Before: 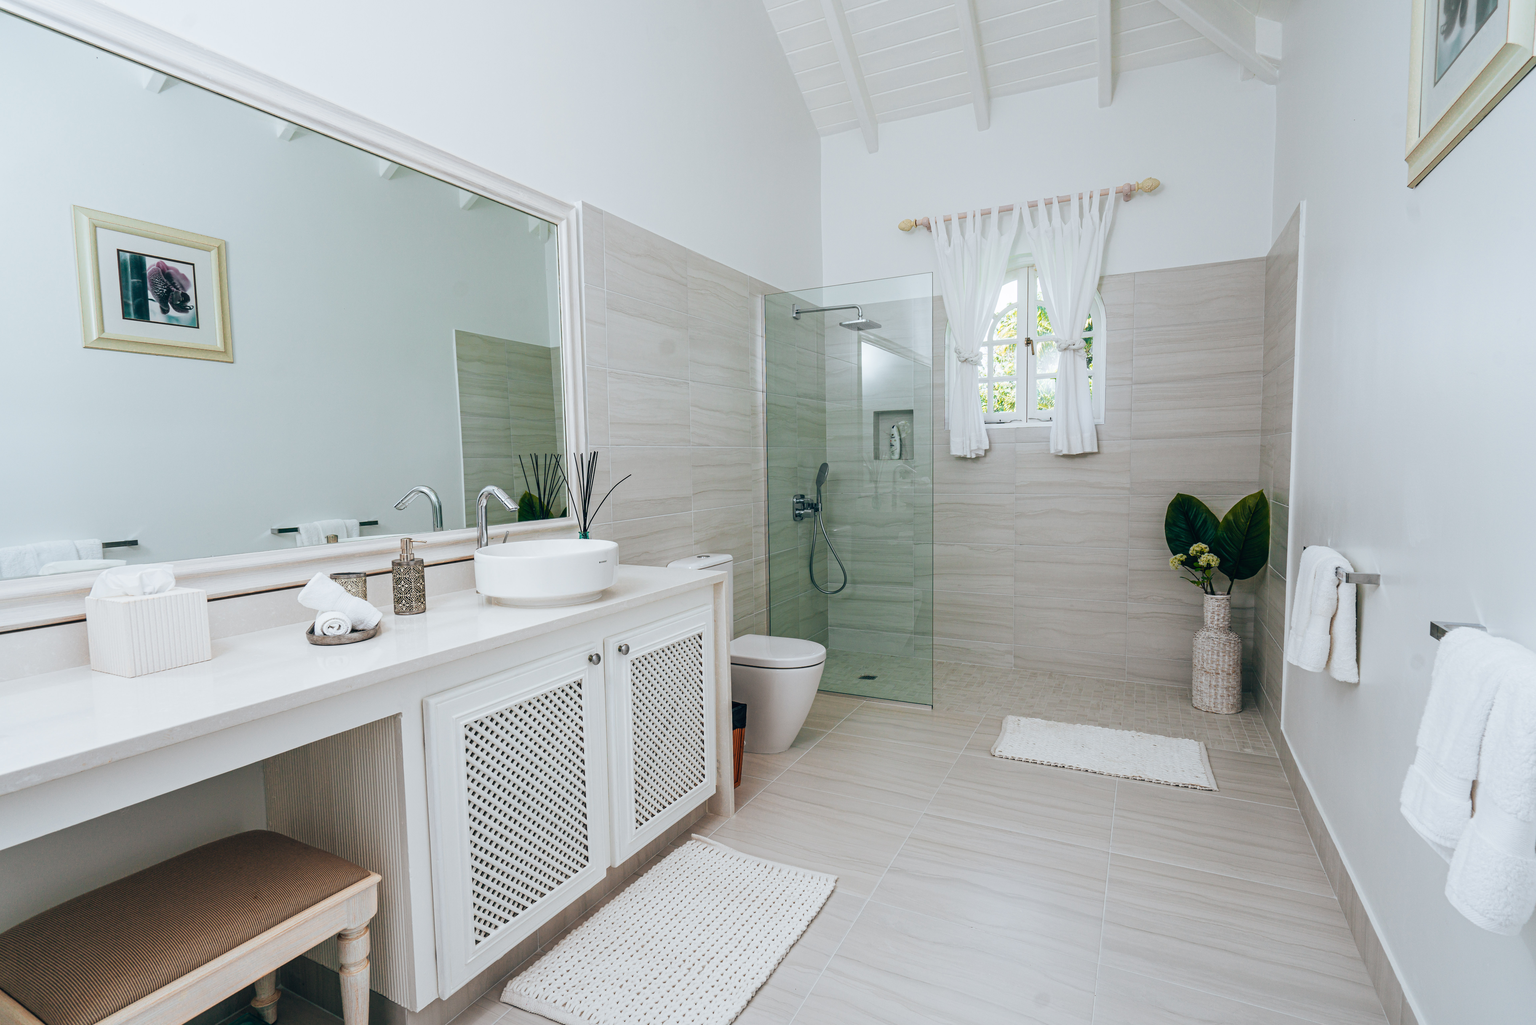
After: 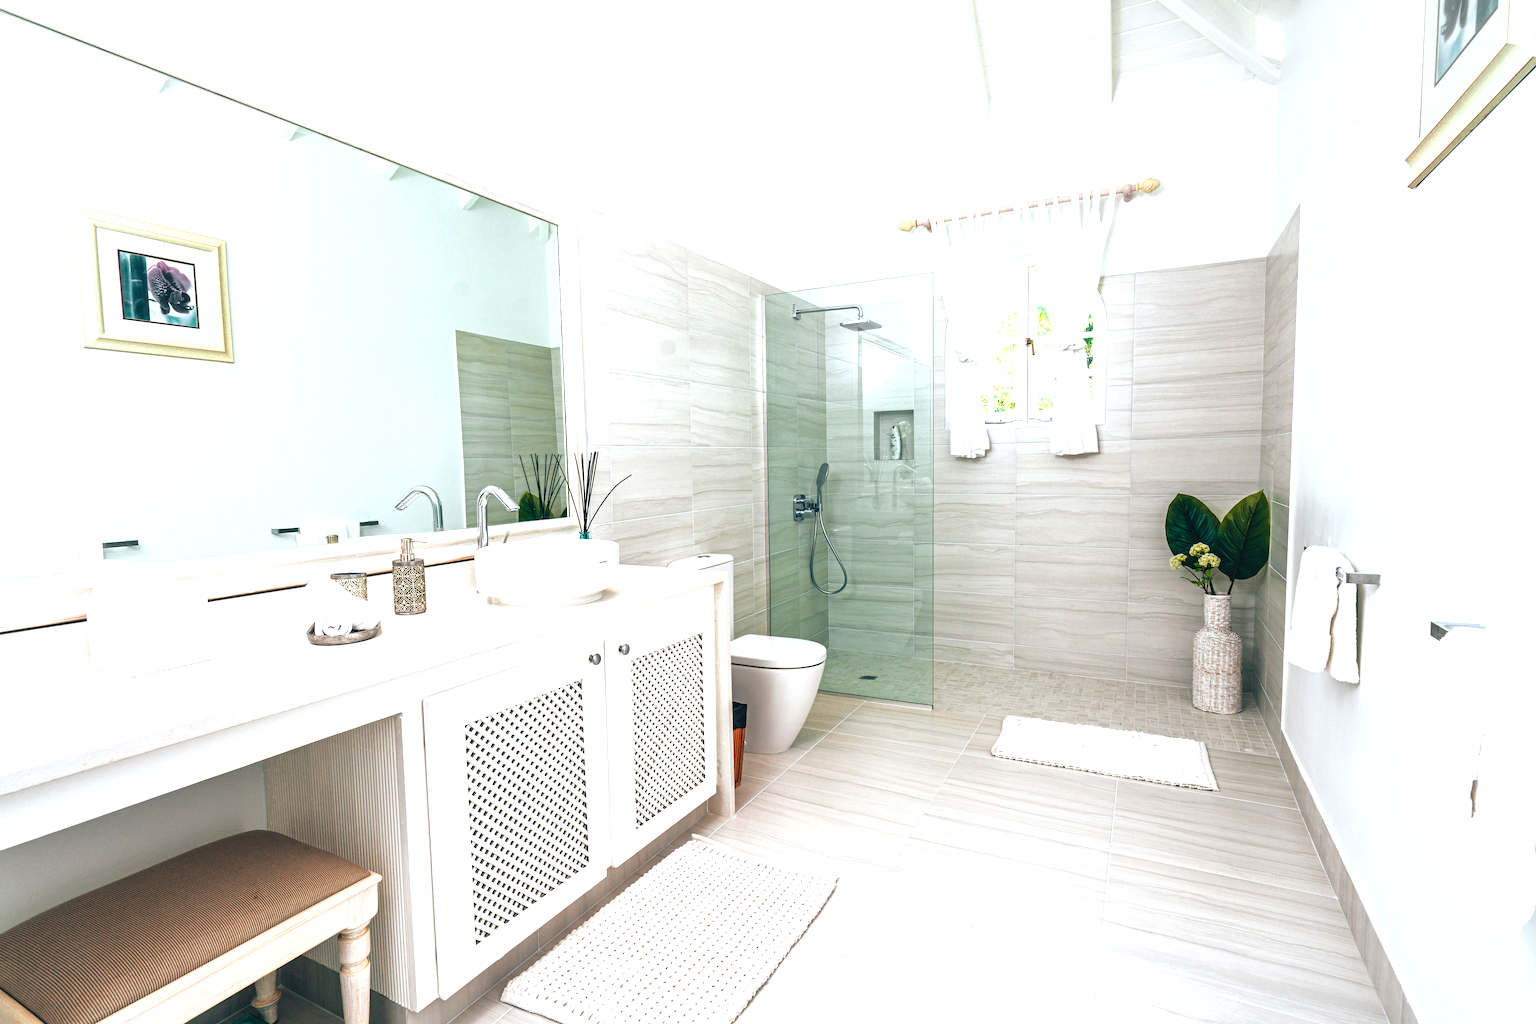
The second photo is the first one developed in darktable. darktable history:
shadows and highlights: shadows -20.02, white point adjustment -2.1, highlights -34.82
exposure: black level correction 0, exposure 1.2 EV, compensate exposure bias true, compensate highlight preservation false
